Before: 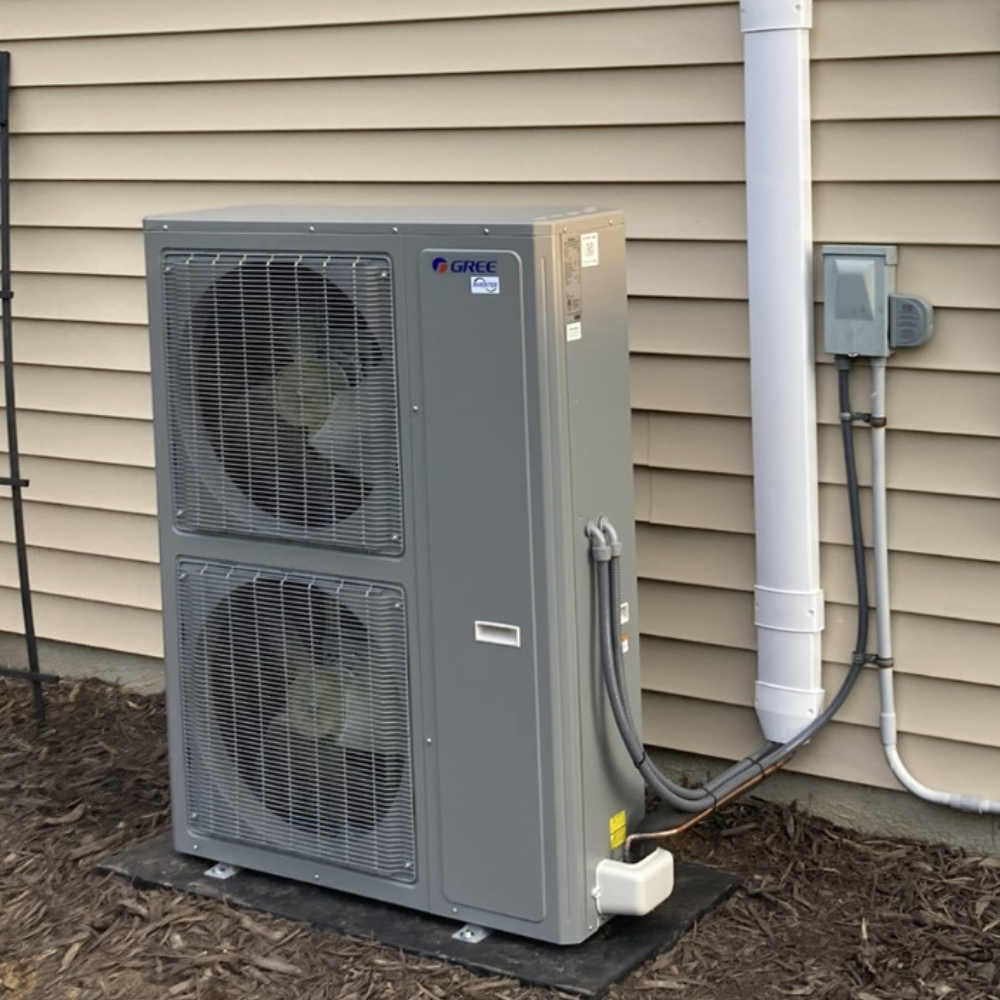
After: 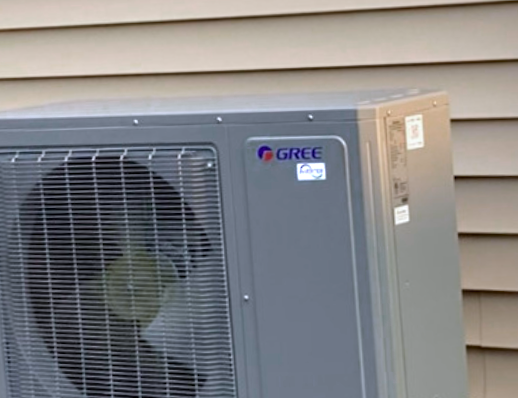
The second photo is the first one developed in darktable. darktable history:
white balance: red 0.984, blue 1.059
crop: left 15.306%, top 9.065%, right 30.789%, bottom 48.638%
color zones: curves: ch0 [(0.473, 0.374) (0.742, 0.784)]; ch1 [(0.354, 0.737) (0.742, 0.705)]; ch2 [(0.318, 0.421) (0.758, 0.532)]
rotate and perspective: rotation -2.12°, lens shift (vertical) 0.009, lens shift (horizontal) -0.008, automatic cropping original format, crop left 0.036, crop right 0.964, crop top 0.05, crop bottom 0.959
